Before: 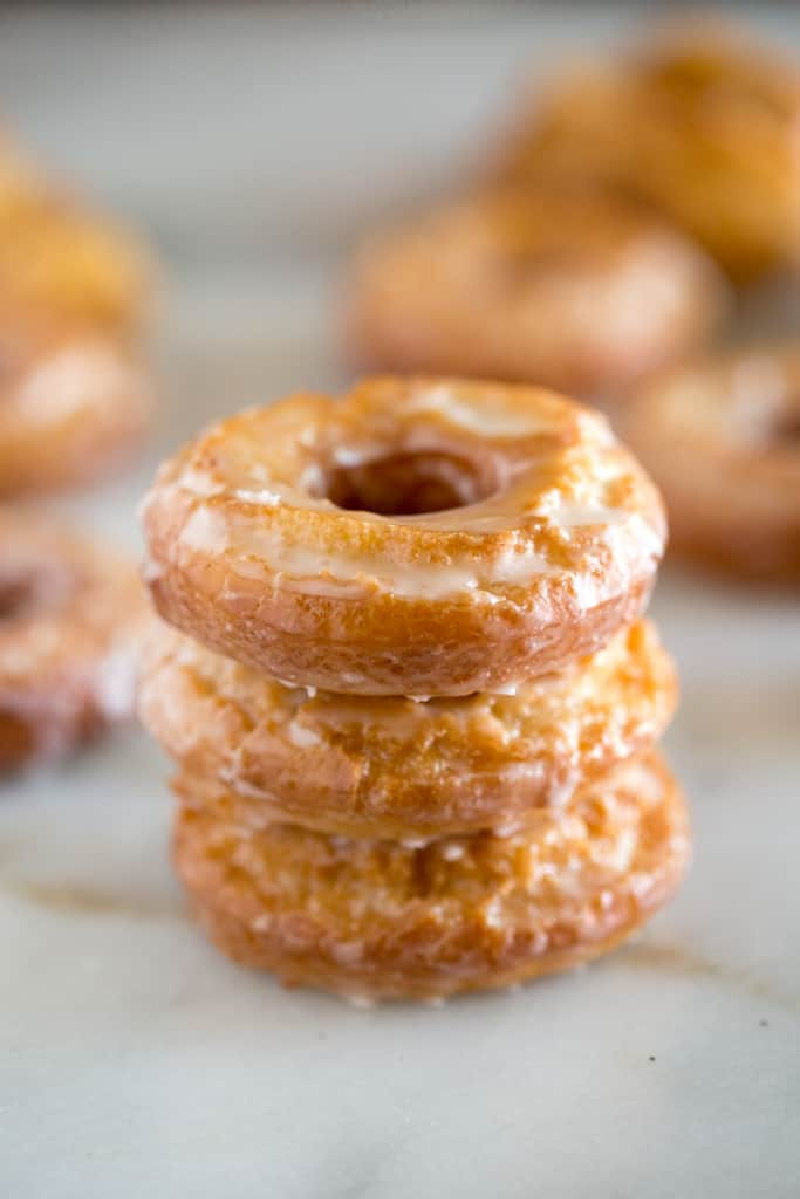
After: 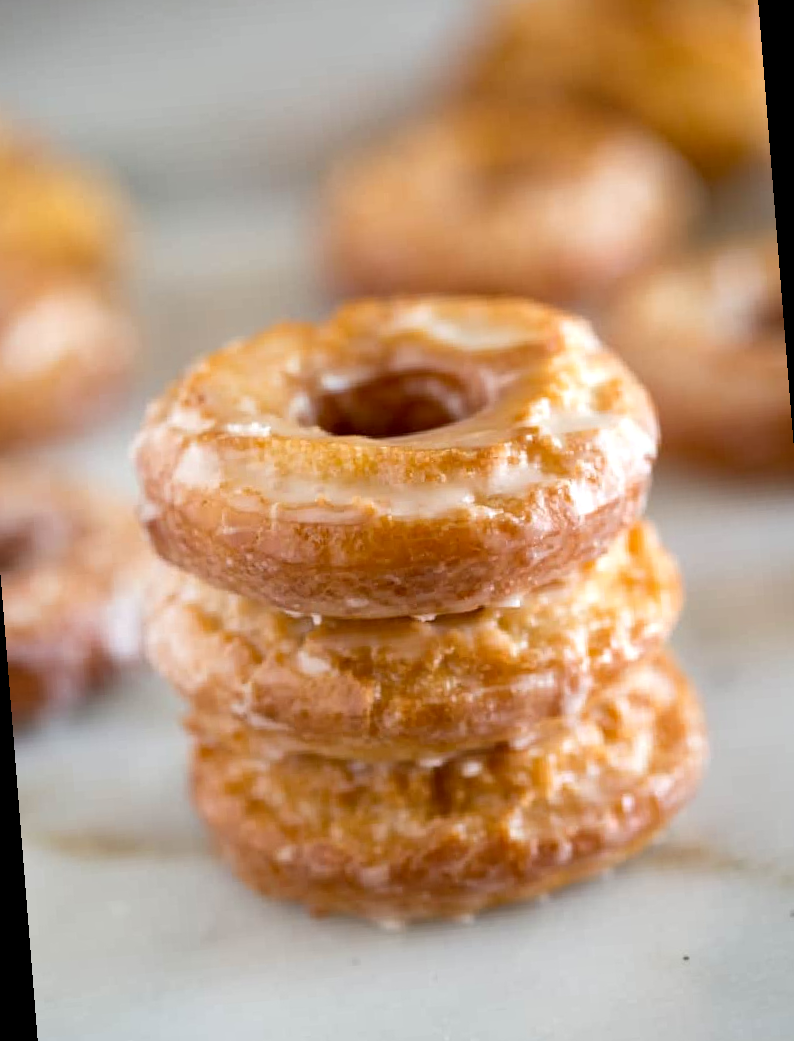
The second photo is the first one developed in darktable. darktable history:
local contrast: mode bilateral grid, contrast 20, coarseness 50, detail 120%, midtone range 0.2
rotate and perspective: rotation -4.57°, crop left 0.054, crop right 0.944, crop top 0.087, crop bottom 0.914
